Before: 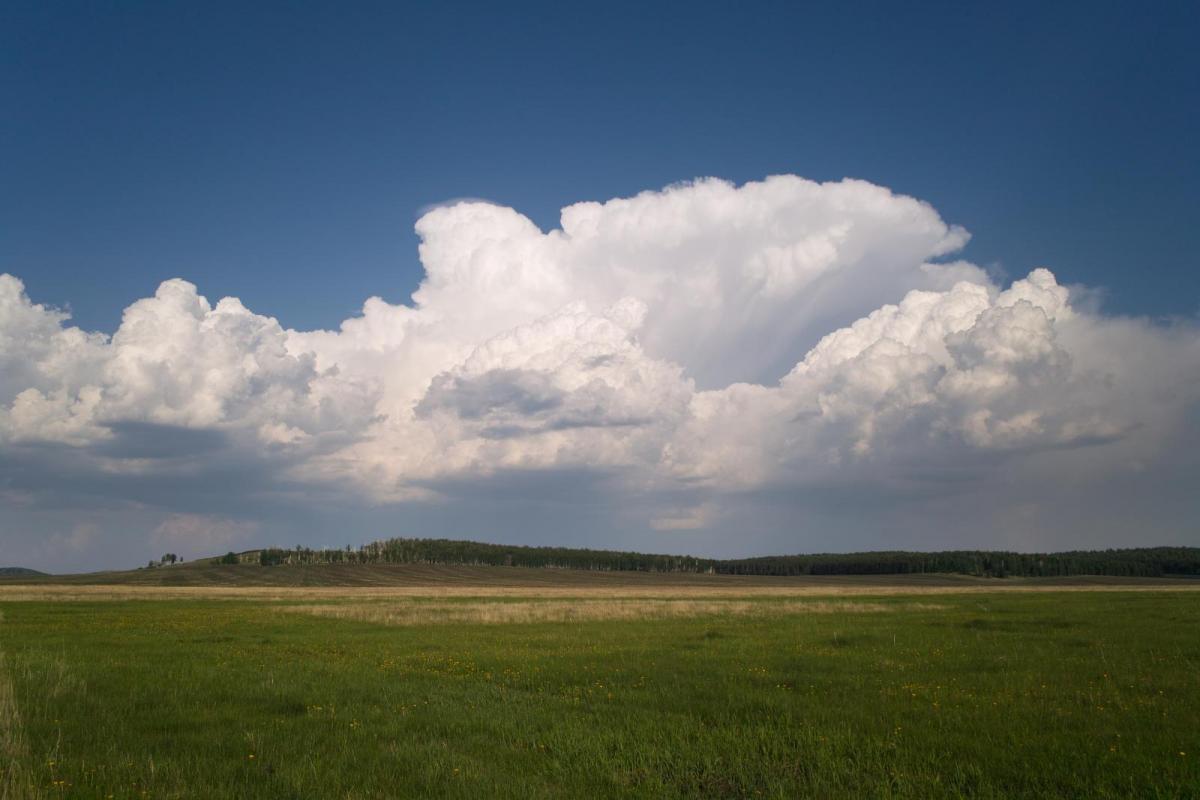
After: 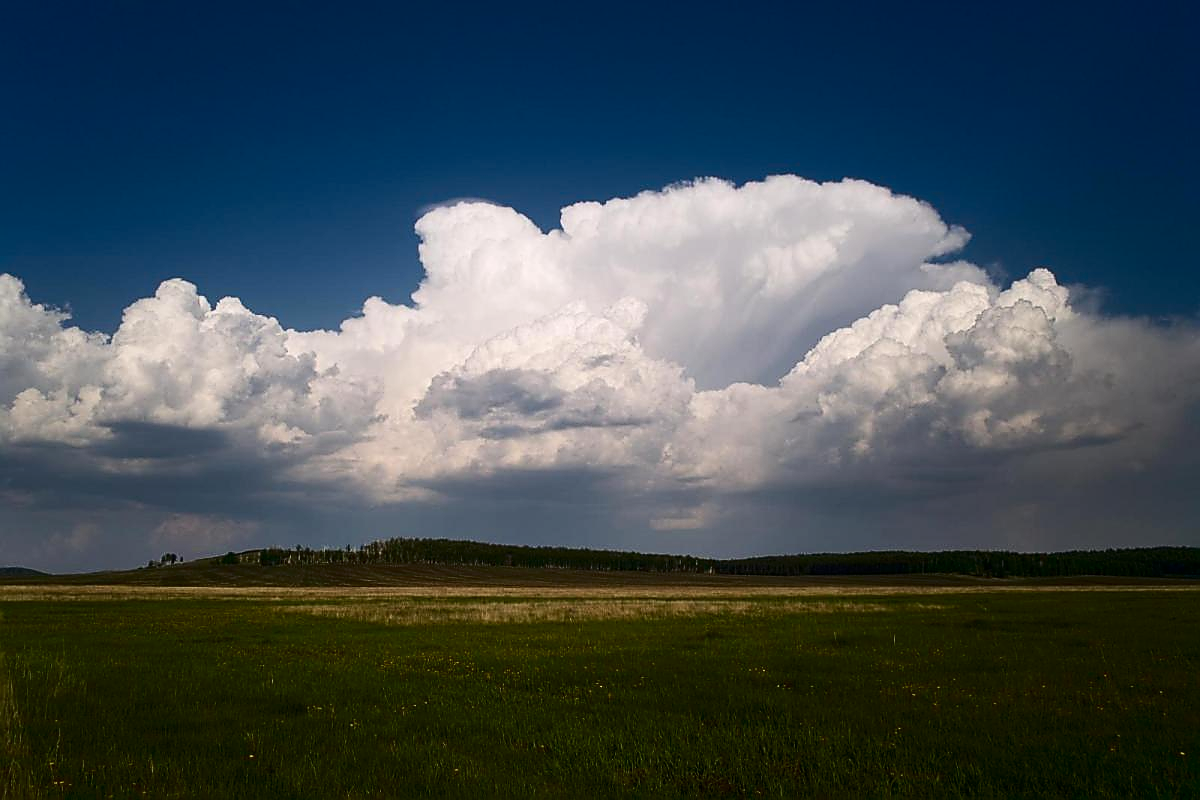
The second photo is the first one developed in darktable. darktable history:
contrast brightness saturation: contrast 0.19, brightness -0.24, saturation 0.11
tone equalizer: on, module defaults
sharpen: radius 1.4, amount 1.25, threshold 0.7
